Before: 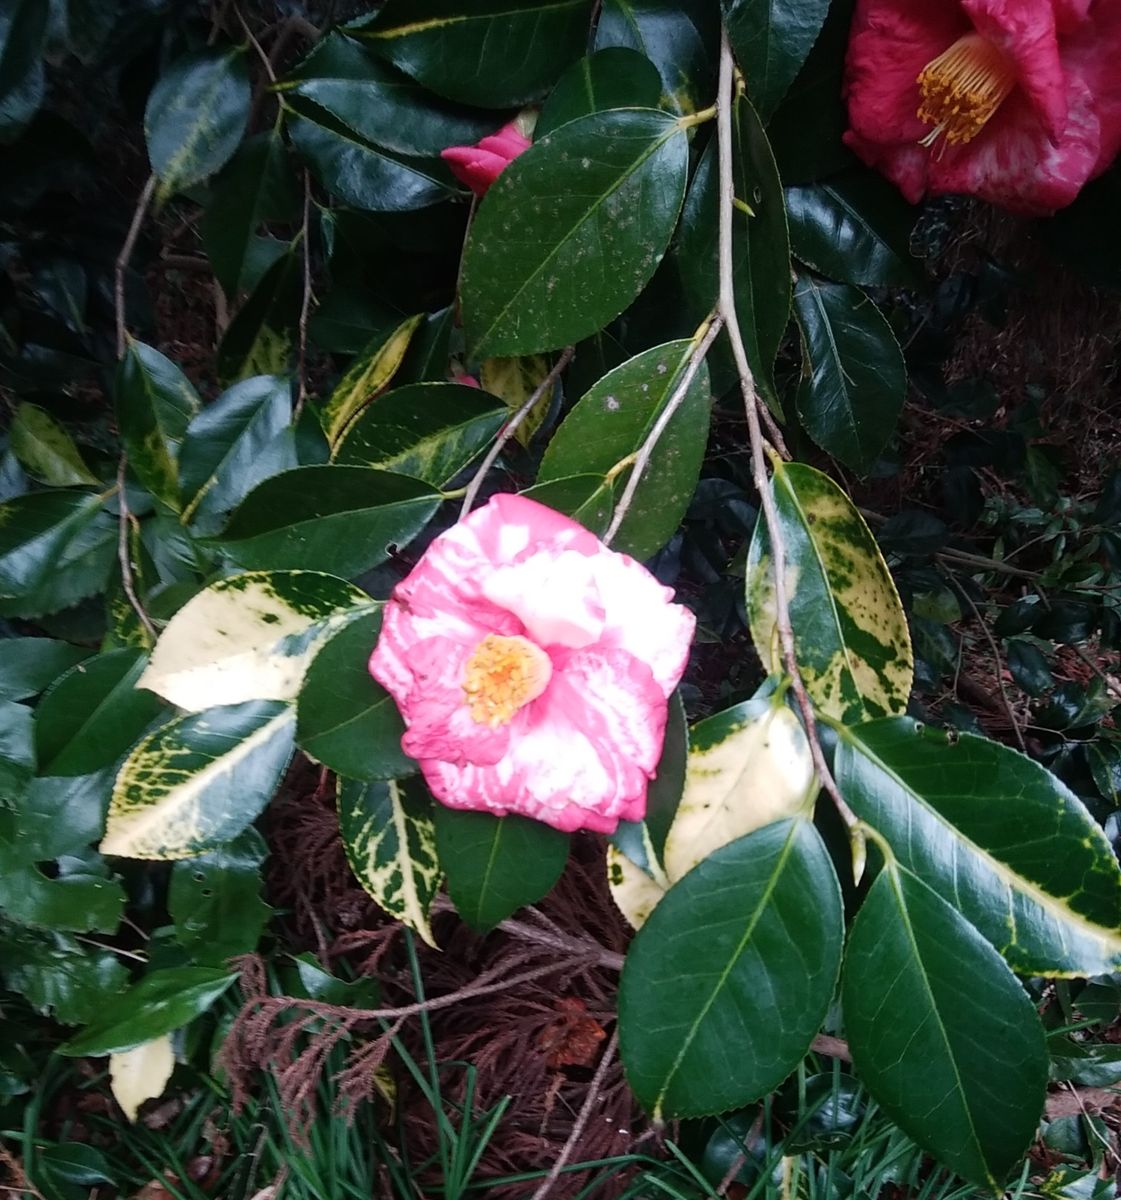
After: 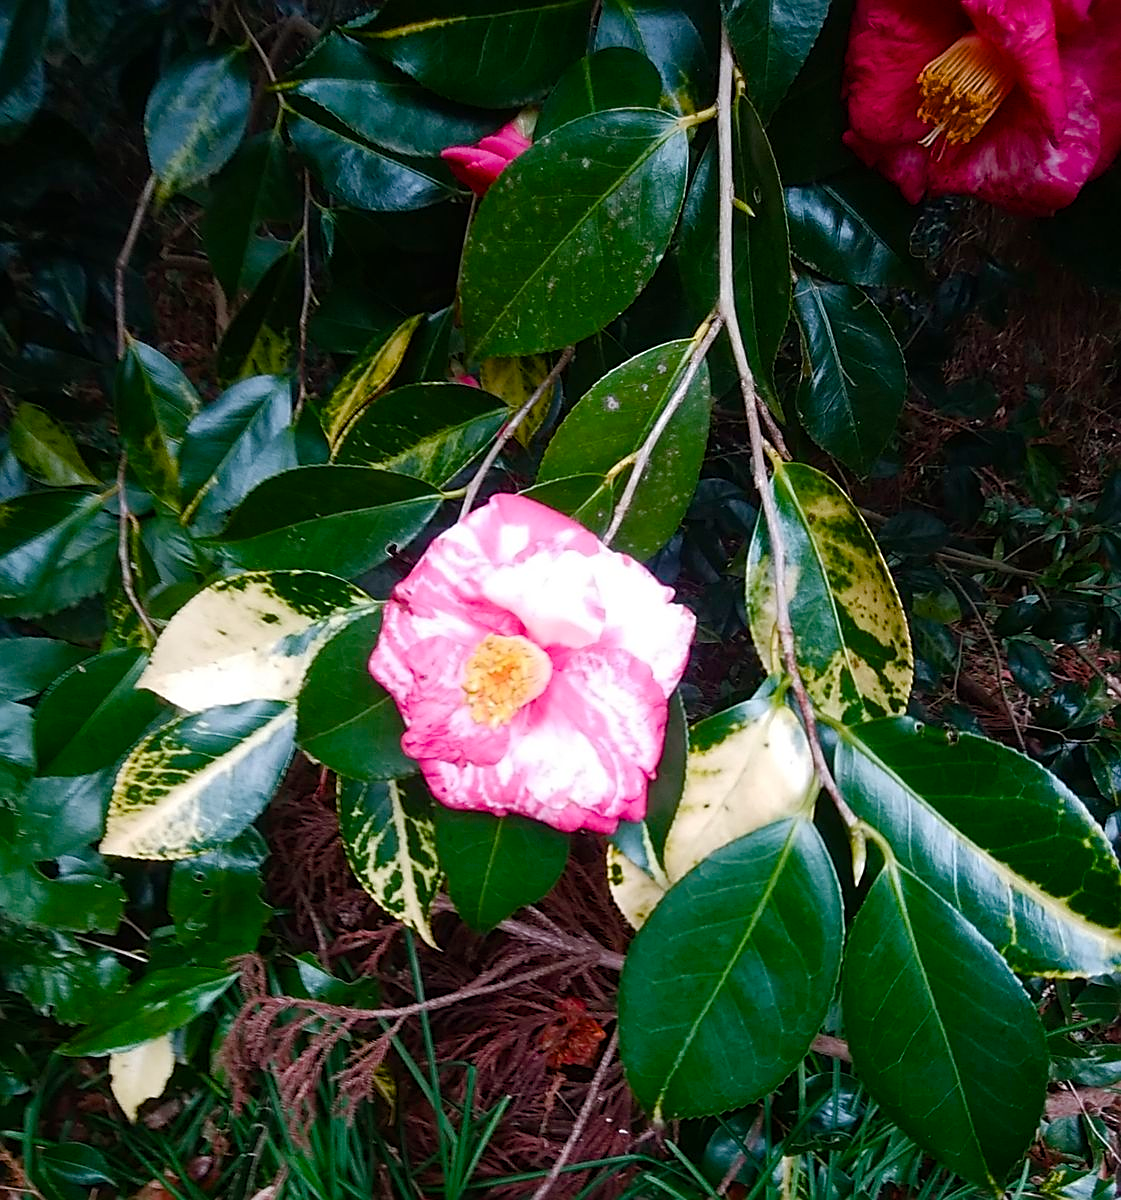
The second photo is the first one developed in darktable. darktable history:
color balance rgb: shadows lift › chroma 3.658%, shadows lift › hue 91.11°, power › hue 330.25°, perceptual saturation grading › global saturation 20%, perceptual saturation grading › highlights -25.574%, perceptual saturation grading › shadows 49.994%, global vibrance 20%
sharpen: on, module defaults
